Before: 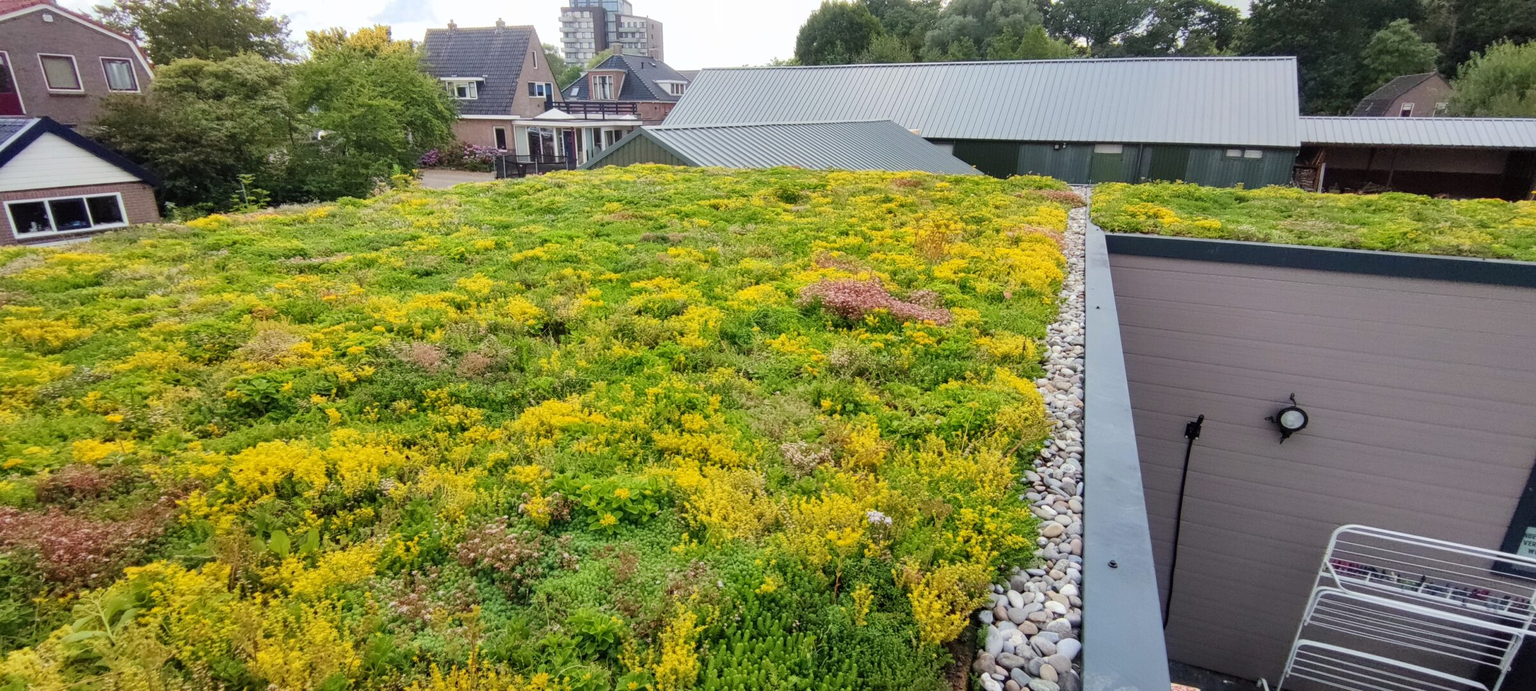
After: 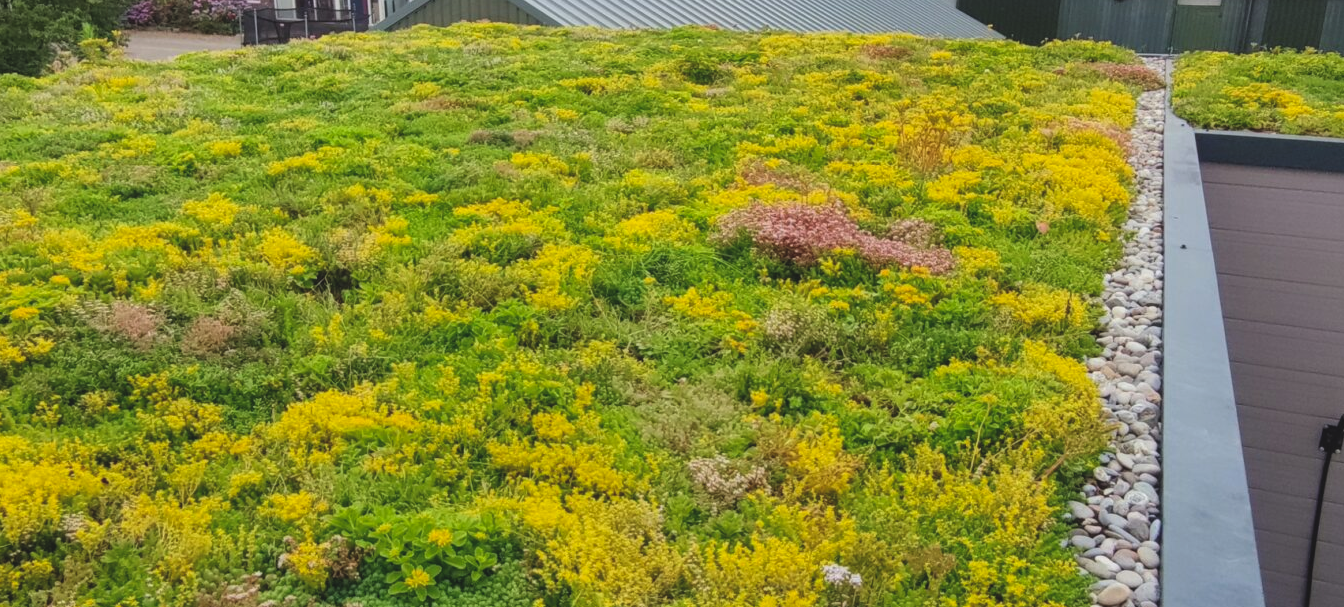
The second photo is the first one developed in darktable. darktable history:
crop and rotate: left 22.181%, top 21.768%, right 21.786%, bottom 21.973%
exposure: black level correction -0.015, exposure -0.531 EV, compensate highlight preservation false
tone equalizer: -8 EV -0.447 EV, -7 EV -0.358 EV, -6 EV -0.308 EV, -5 EV -0.237 EV, -3 EV 0.237 EV, -2 EV 0.331 EV, -1 EV 0.368 EV, +0 EV 0.409 EV
contrast brightness saturation: saturation 0.128
